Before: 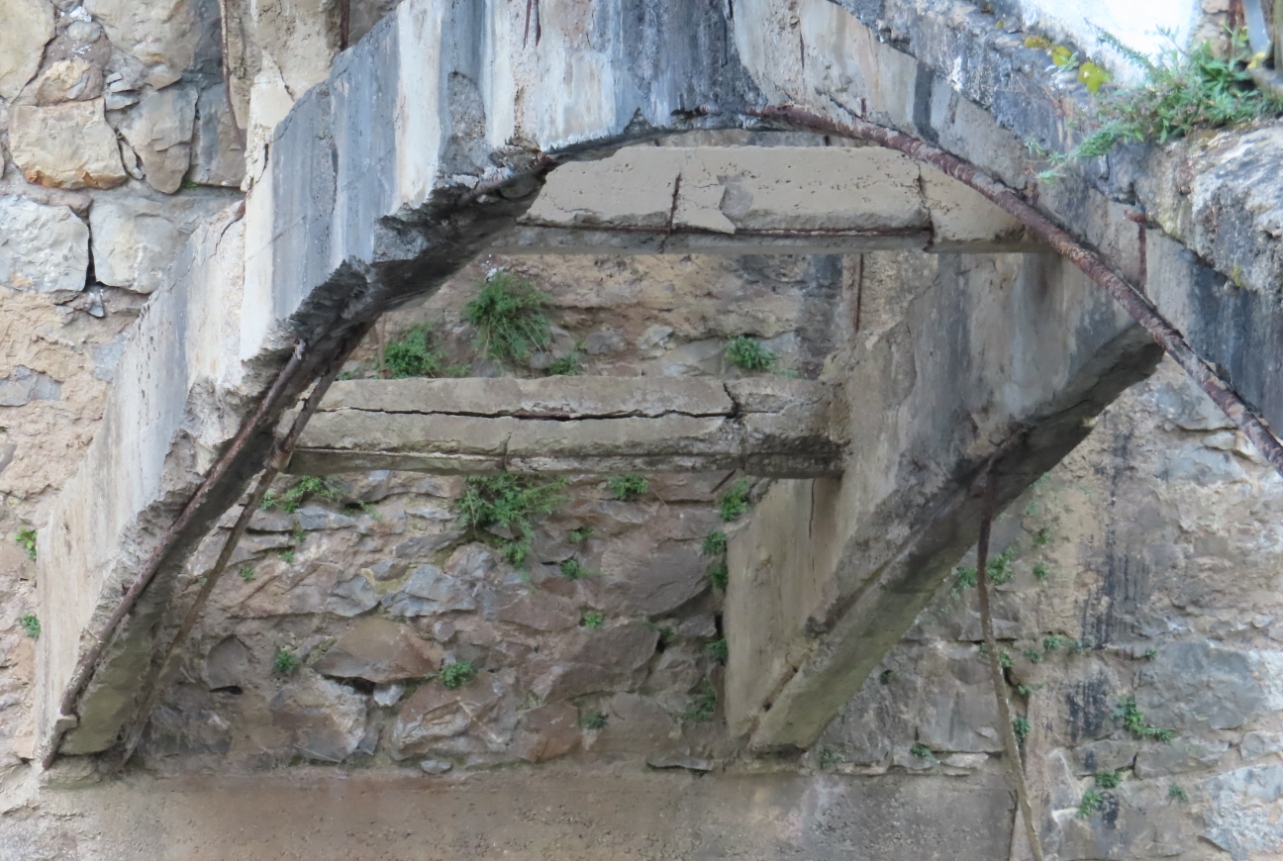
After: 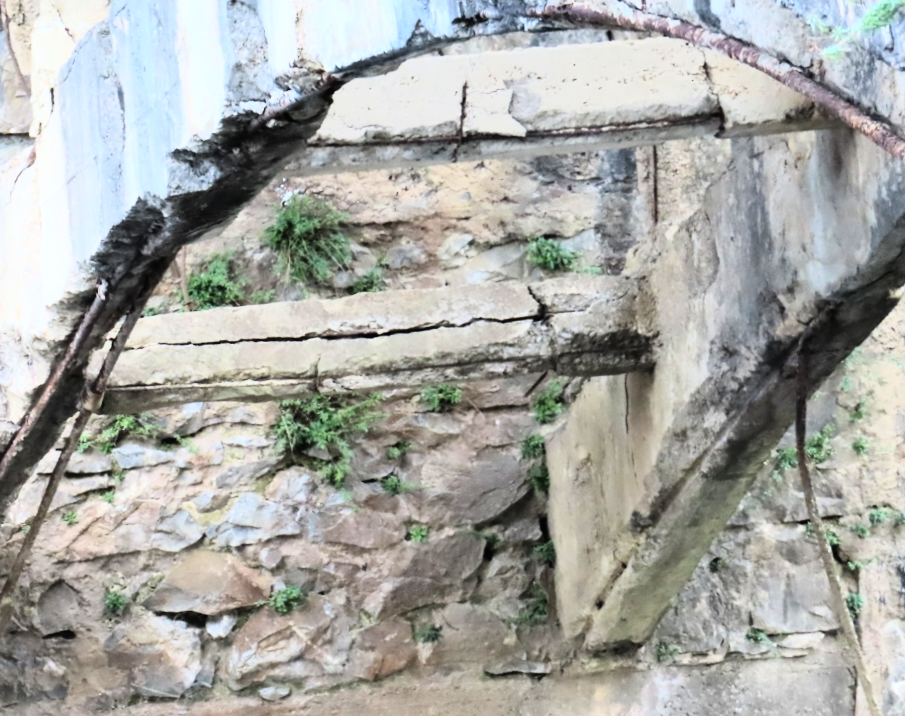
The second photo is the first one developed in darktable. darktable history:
rgb curve: curves: ch0 [(0, 0) (0.21, 0.15) (0.24, 0.21) (0.5, 0.75) (0.75, 0.96) (0.89, 0.99) (1, 1)]; ch1 [(0, 0.02) (0.21, 0.13) (0.25, 0.2) (0.5, 0.67) (0.75, 0.9) (0.89, 0.97) (1, 1)]; ch2 [(0, 0.02) (0.21, 0.13) (0.25, 0.2) (0.5, 0.67) (0.75, 0.9) (0.89, 0.97) (1, 1)], compensate middle gray true
crop and rotate: left 13.15%, top 5.251%, right 12.609%
rotate and perspective: rotation -5°, crop left 0.05, crop right 0.952, crop top 0.11, crop bottom 0.89
